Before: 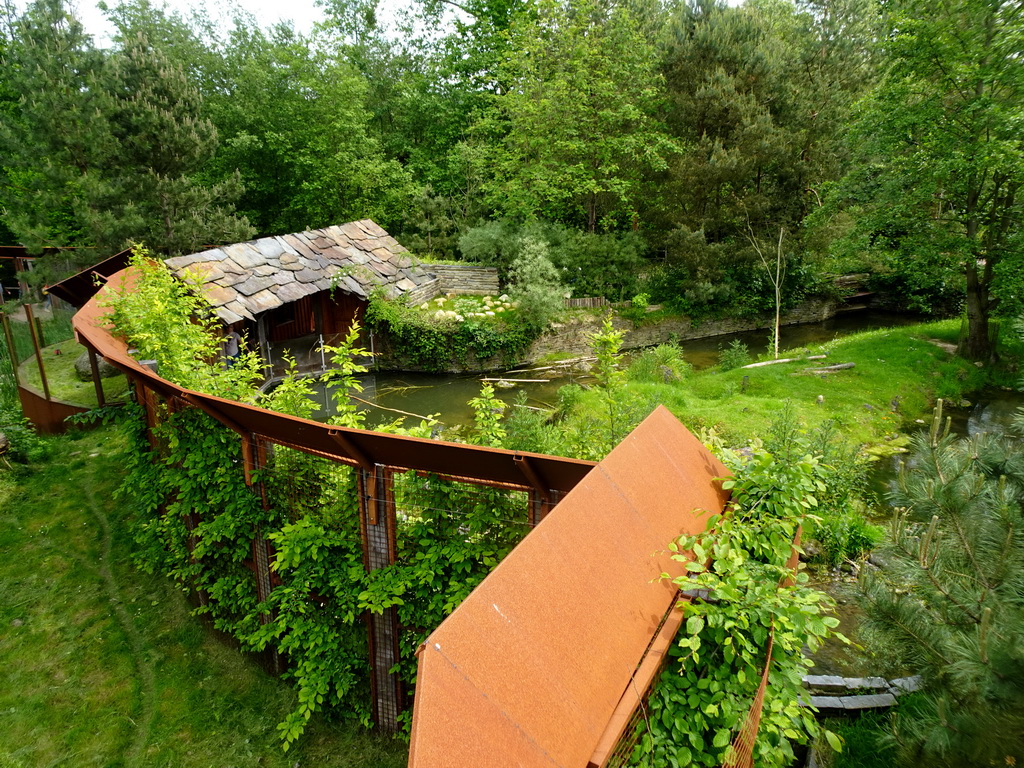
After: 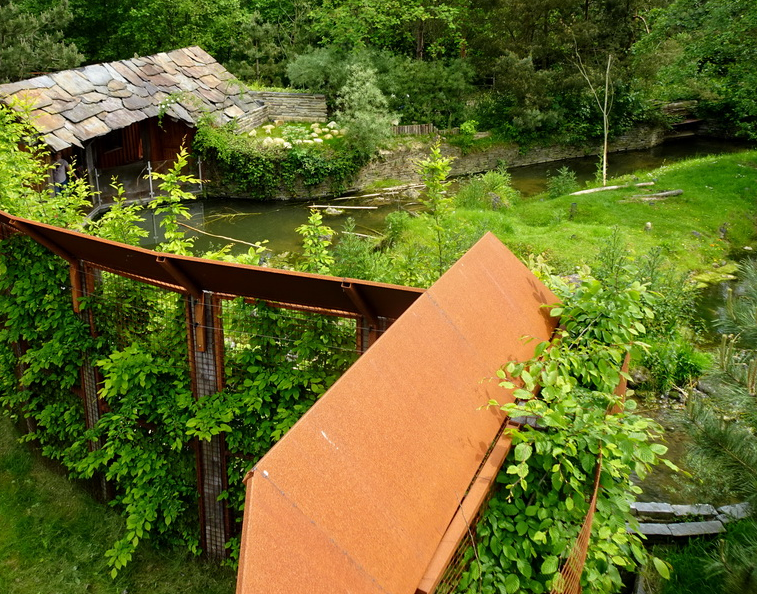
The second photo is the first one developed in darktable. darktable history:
crop: left 16.856%, top 22.595%, right 9.149%
